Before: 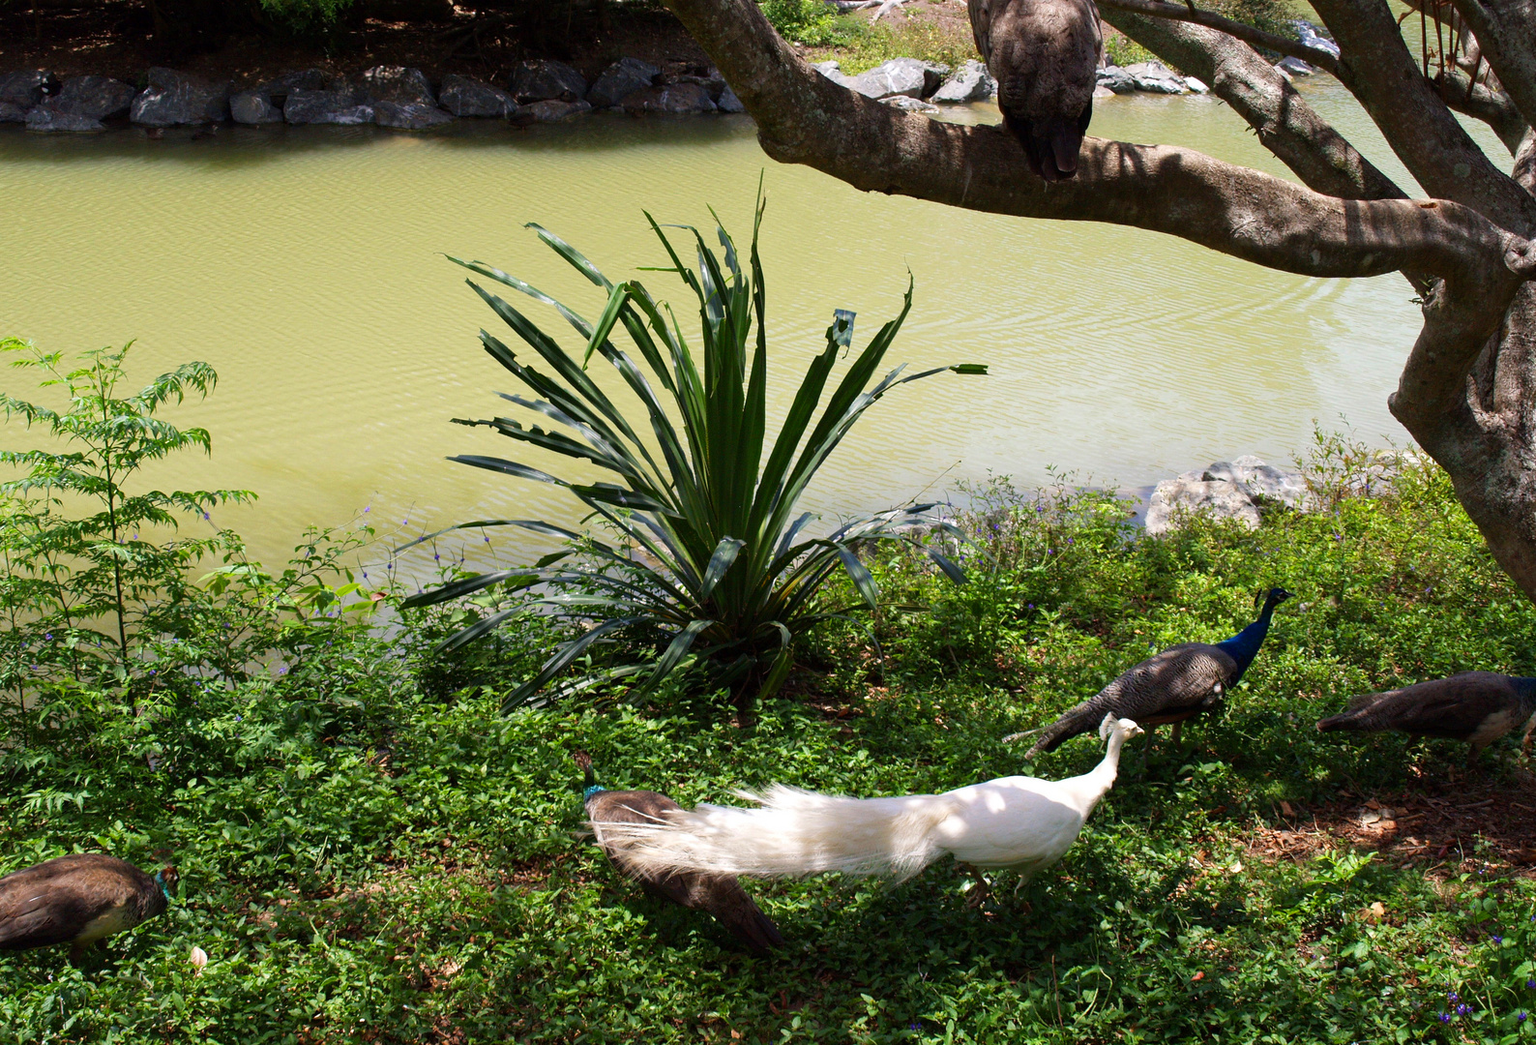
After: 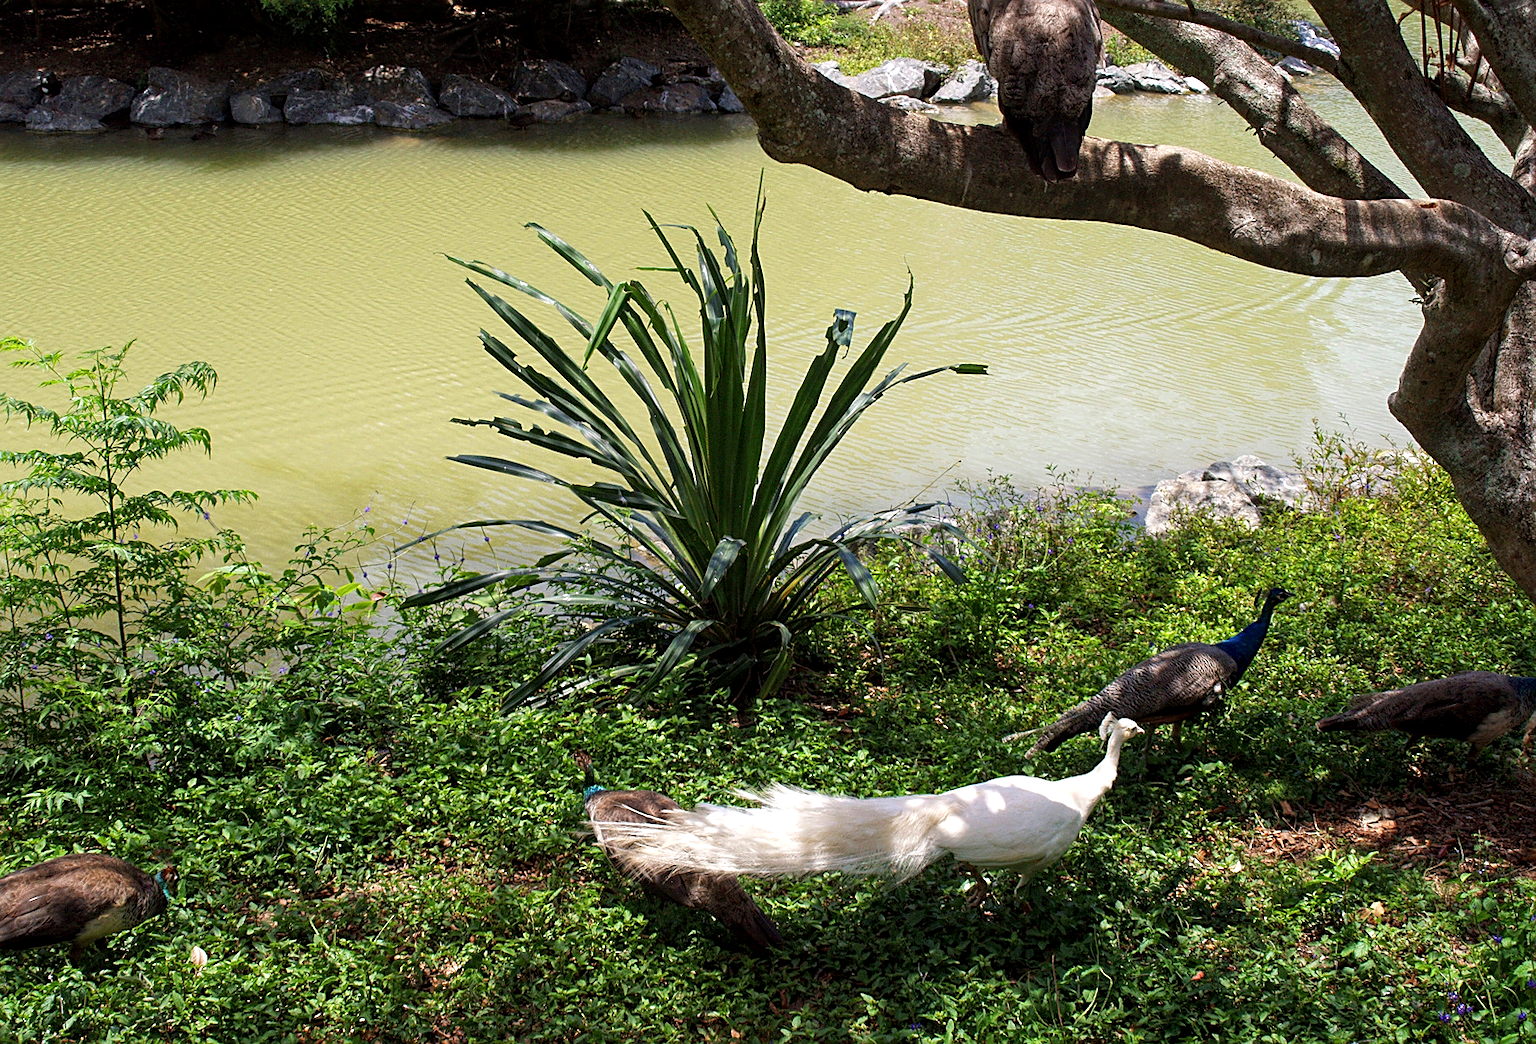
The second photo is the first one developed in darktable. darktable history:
local contrast: highlights 99%, shadows 86%, detail 160%, midtone range 0.2
sharpen: on, module defaults
